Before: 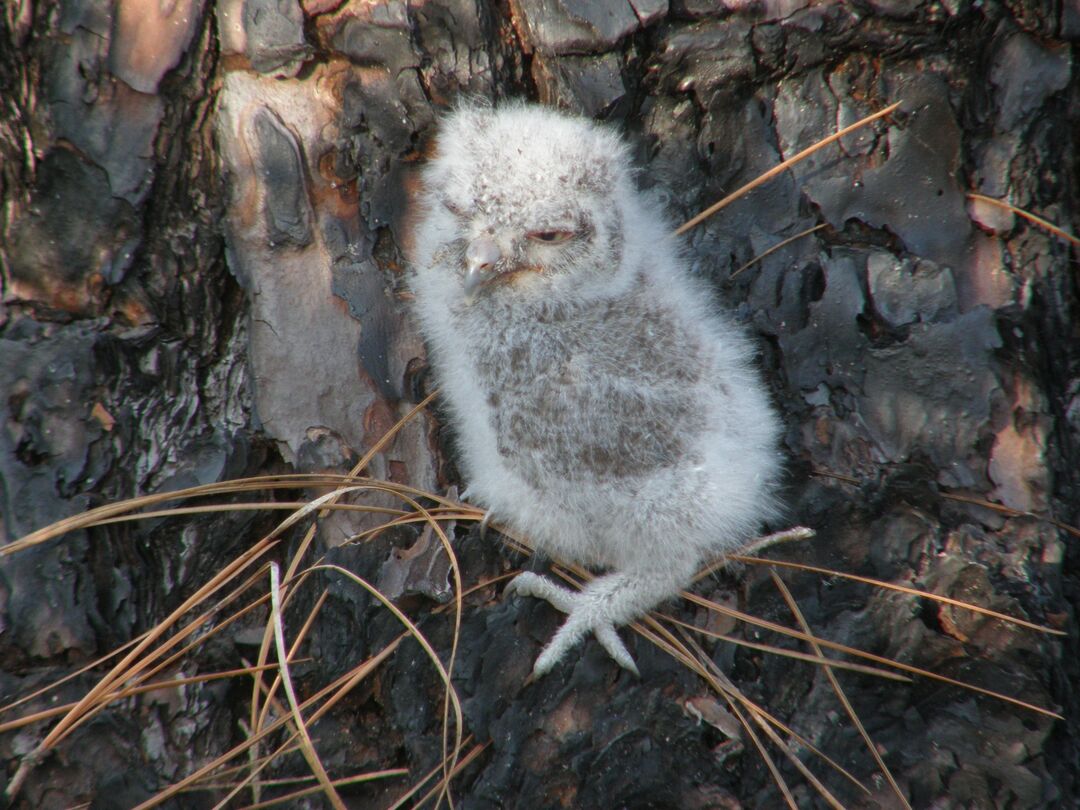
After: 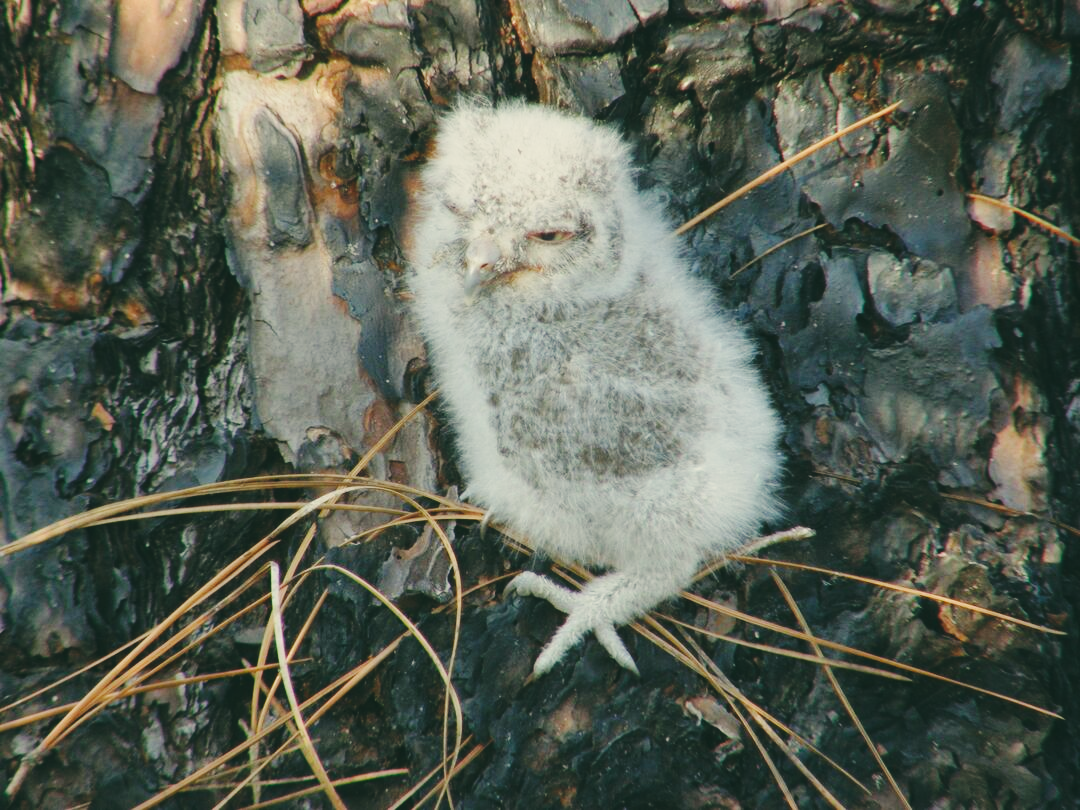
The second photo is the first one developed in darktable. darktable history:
contrast brightness saturation: contrast -0.143, brightness 0.047, saturation -0.12
base curve: curves: ch0 [(0, 0) (0.036, 0.025) (0.121, 0.166) (0.206, 0.329) (0.605, 0.79) (1, 1)], preserve colors none
color correction: highlights a* -0.374, highlights b* 9.45, shadows a* -9.28, shadows b* 0.464
